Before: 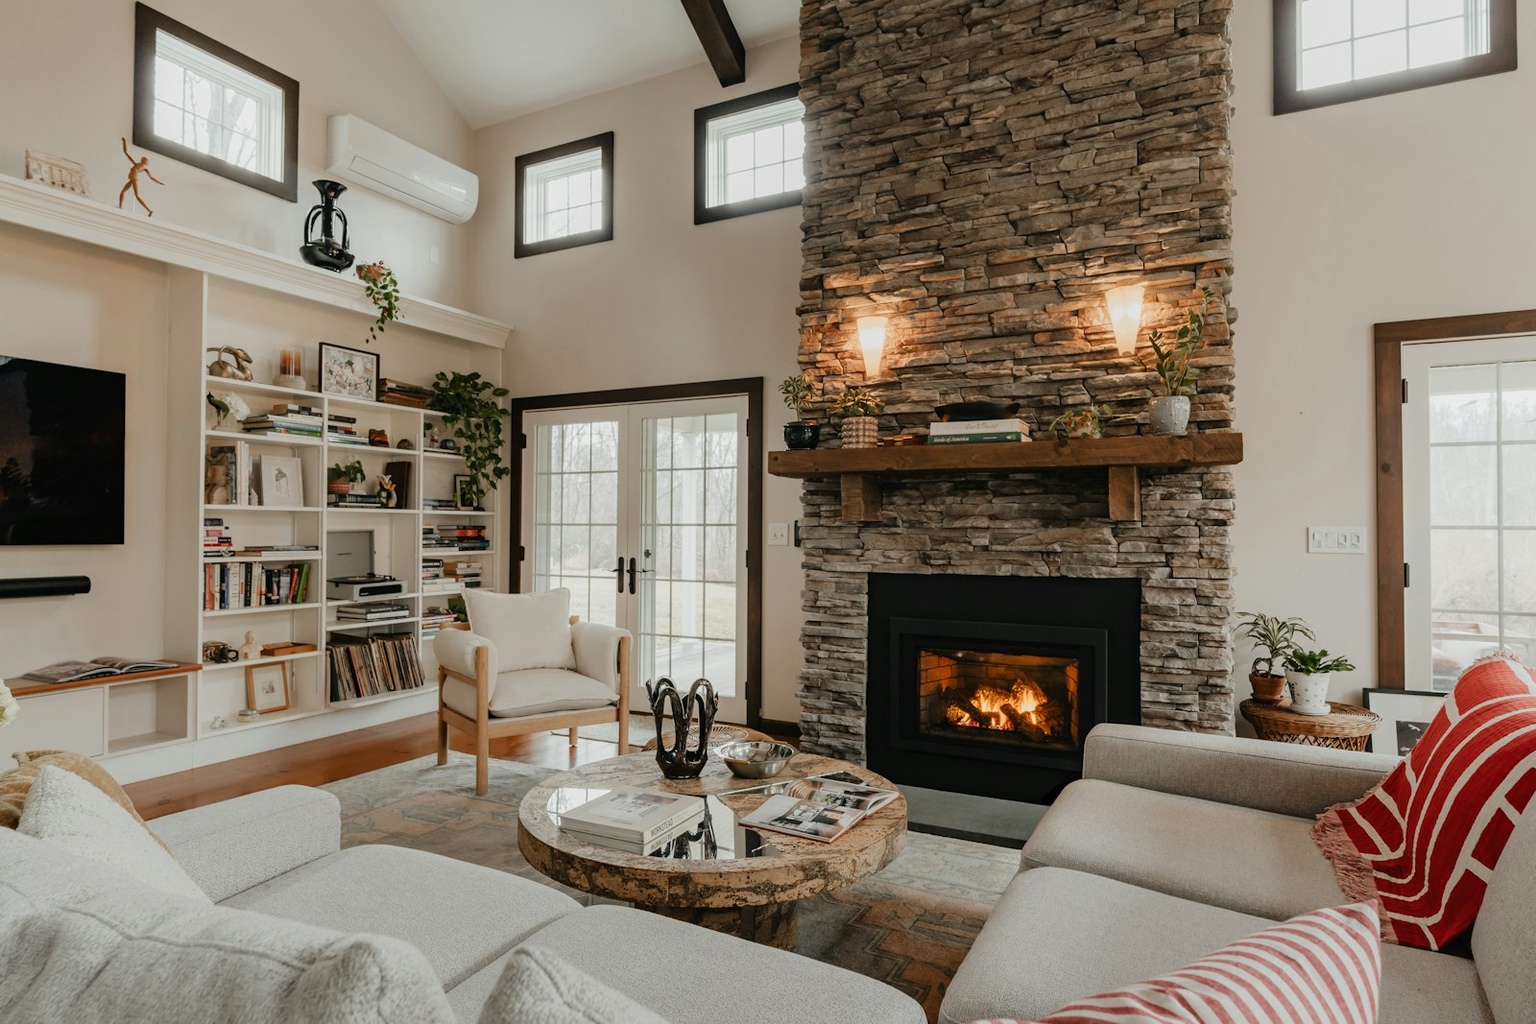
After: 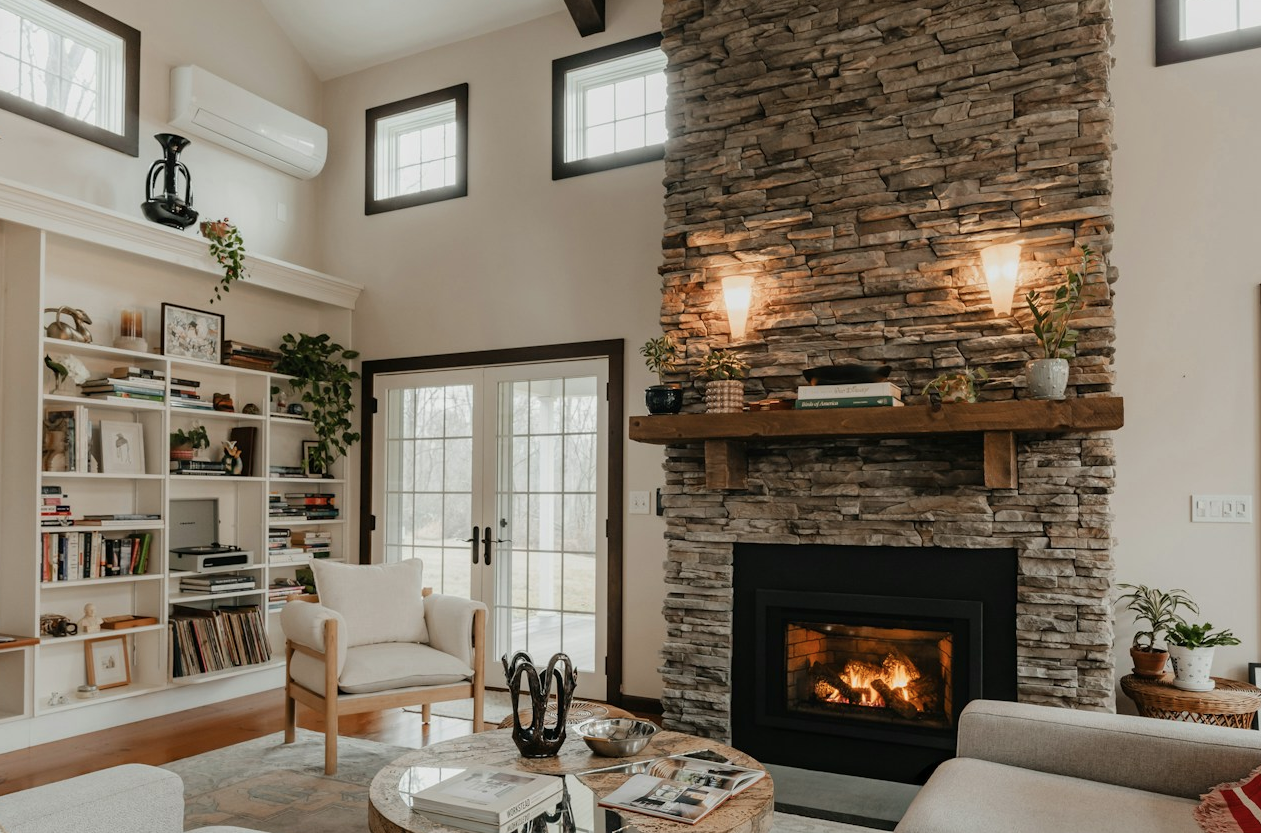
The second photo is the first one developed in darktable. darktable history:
contrast brightness saturation: saturation -0.05
crop and rotate: left 10.77%, top 5.1%, right 10.41%, bottom 16.76%
color balance rgb: perceptual saturation grading › global saturation -1%
